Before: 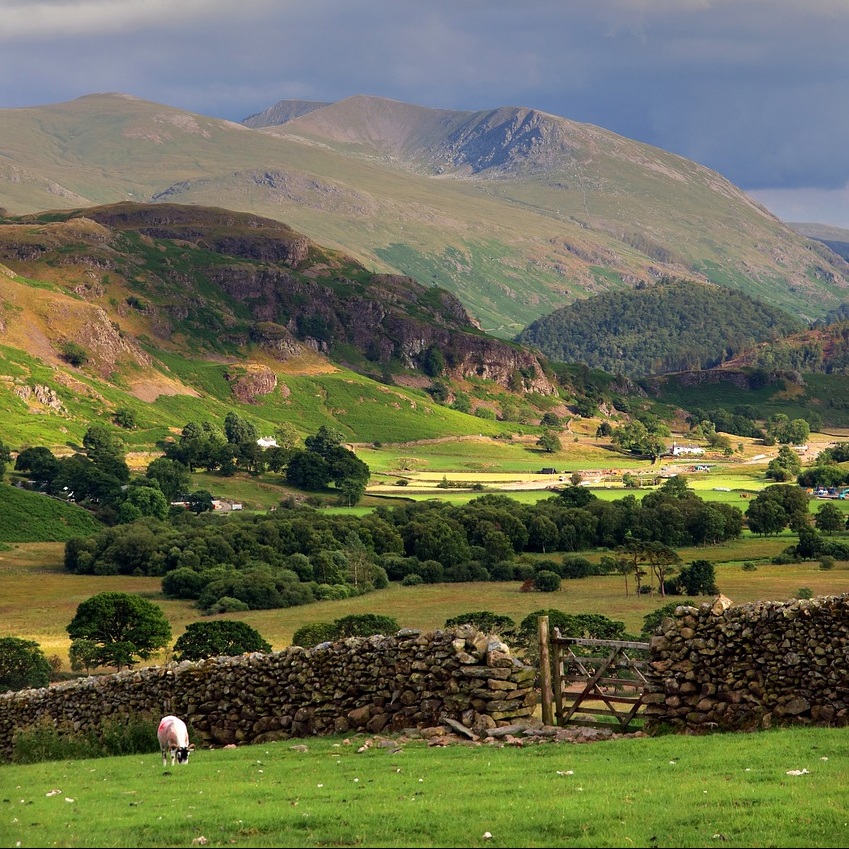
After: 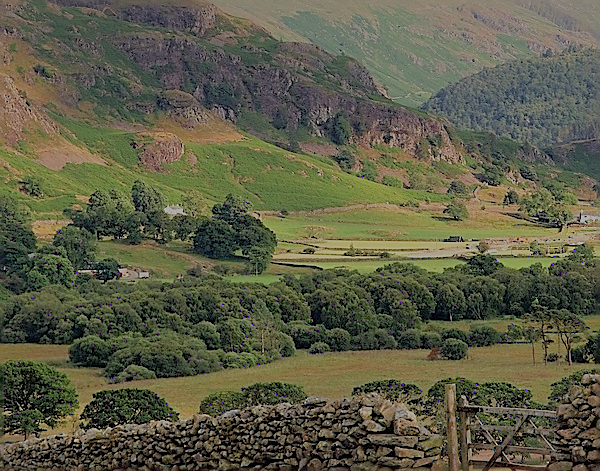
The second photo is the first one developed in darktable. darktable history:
filmic rgb: black relative exposure -15.91 EV, white relative exposure 8 EV, hardness 4.14, latitude 49.41%, contrast 0.507, iterations of high-quality reconstruction 0
crop: left 11.004%, top 27.419%, right 18.253%, bottom 17.055%
sharpen: radius 1.392, amount 1.234, threshold 0.699
